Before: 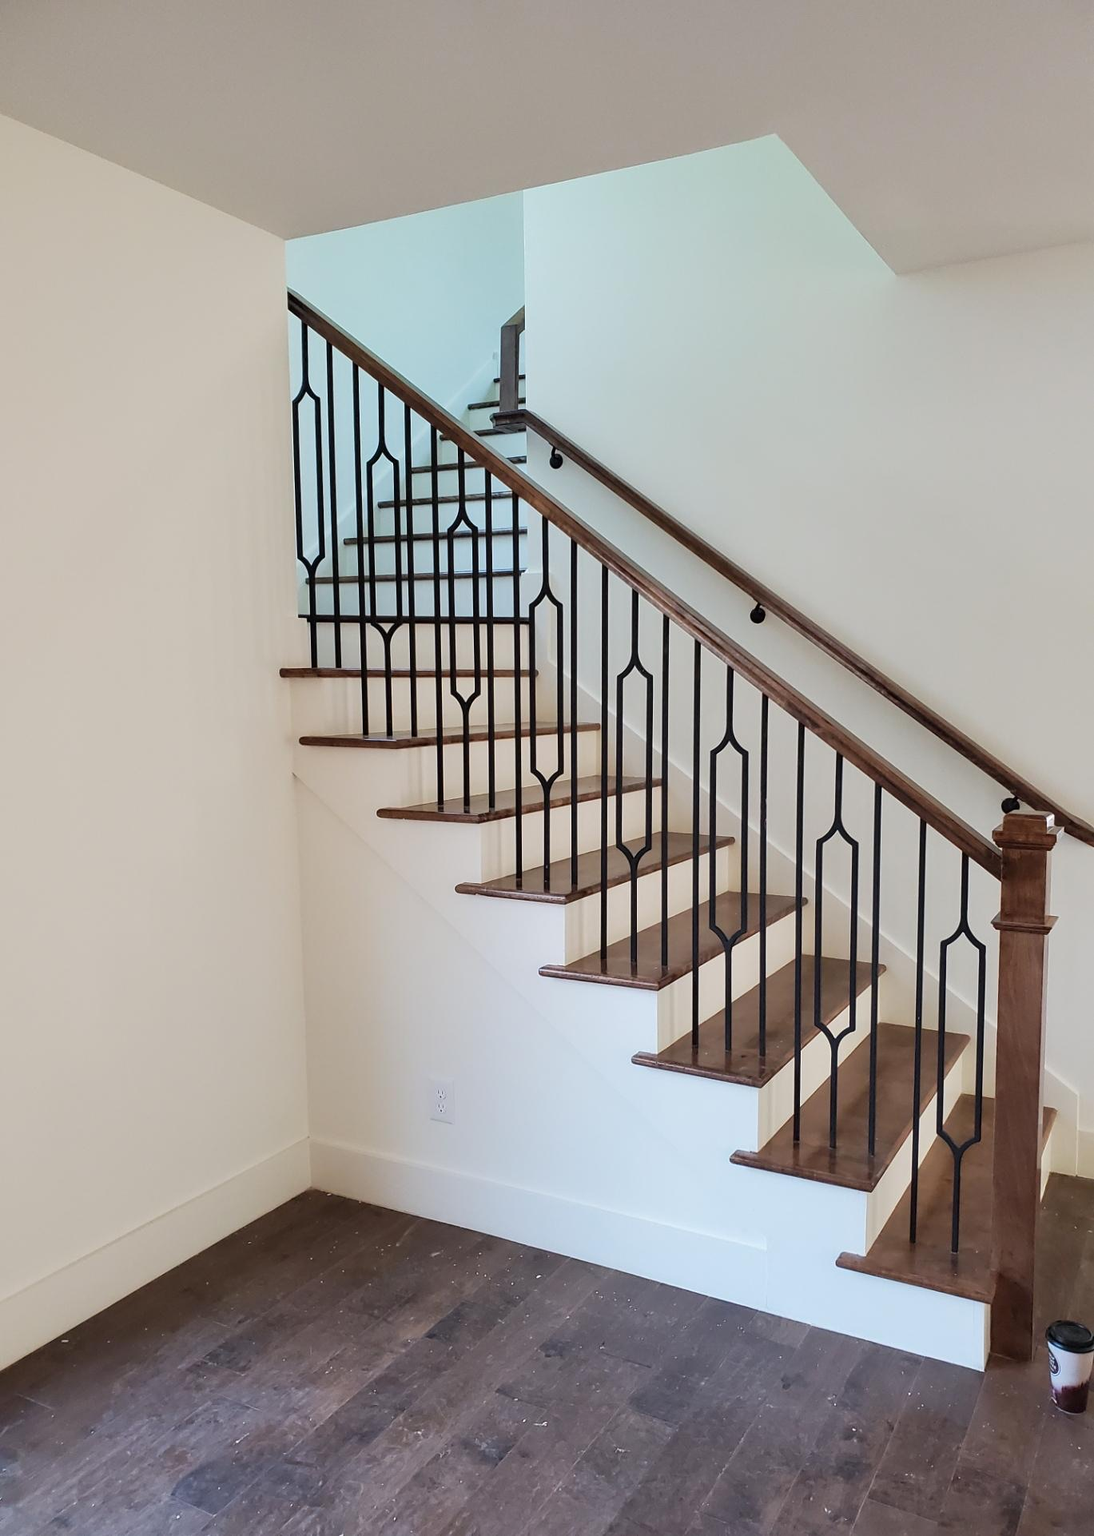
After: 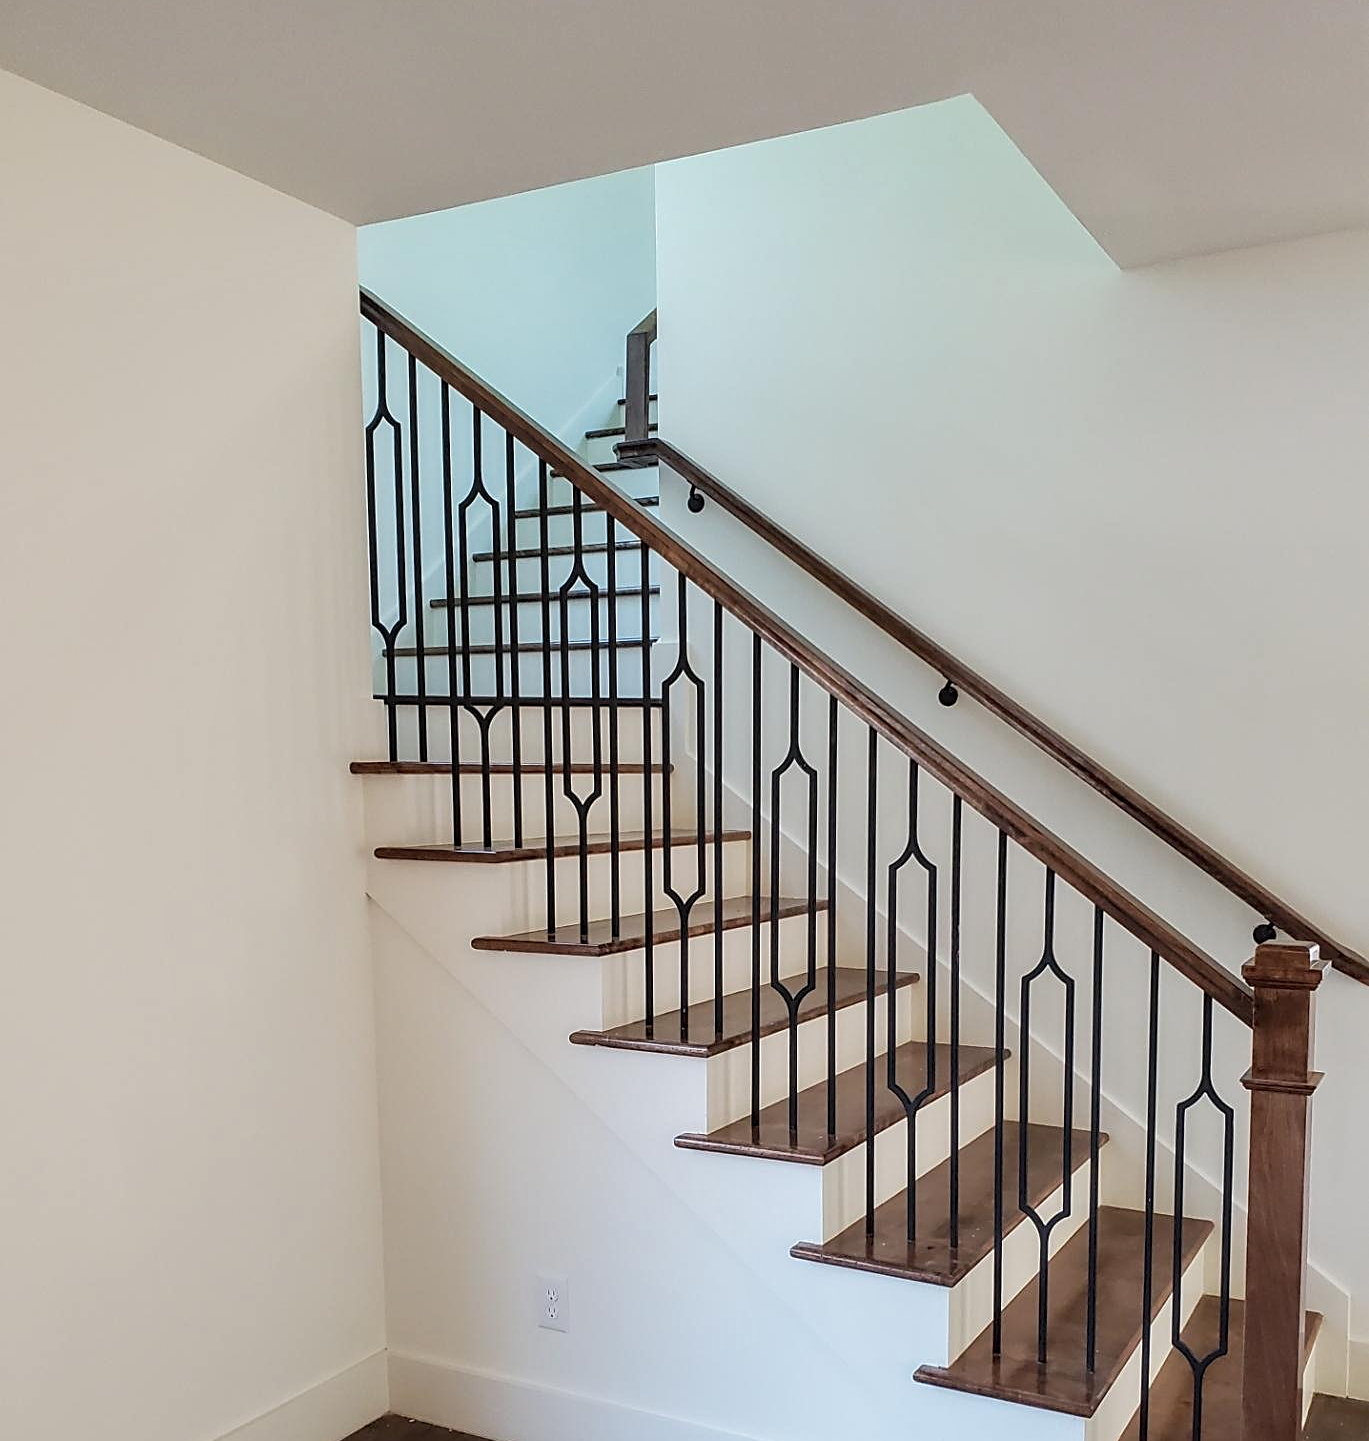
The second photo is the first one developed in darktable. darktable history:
crop: top 3.857%, bottom 21.132%
local contrast: on, module defaults
sharpen: on, module defaults
